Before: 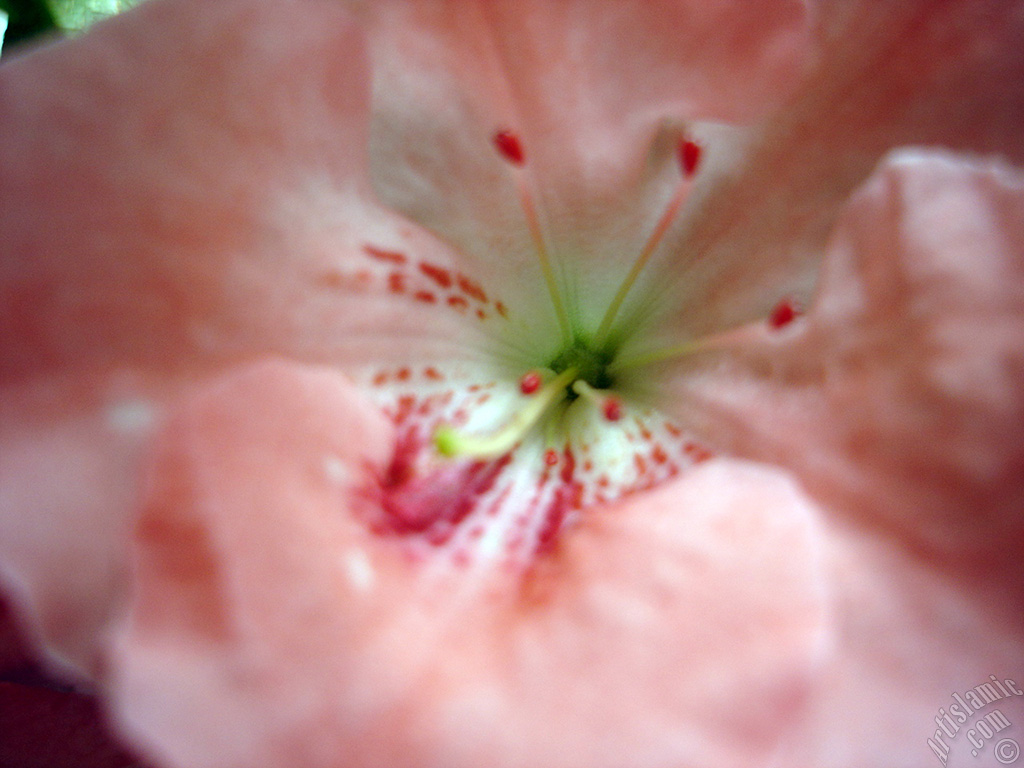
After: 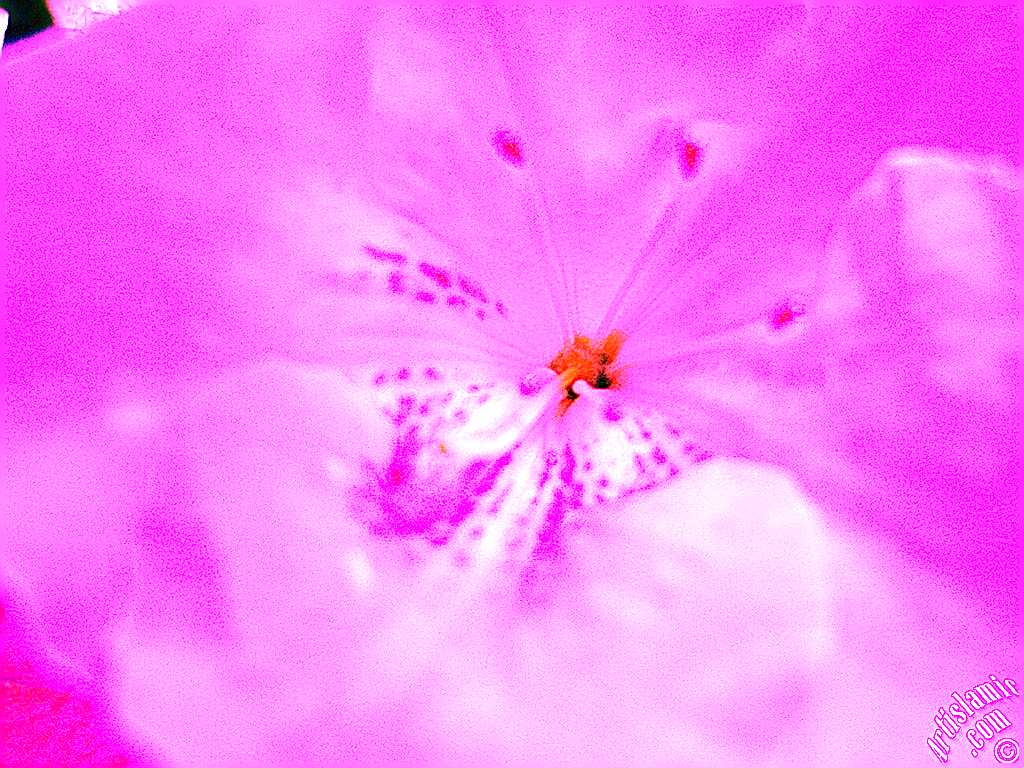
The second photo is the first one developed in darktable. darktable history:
white balance: red 8, blue 8
sharpen: on, module defaults
color balance: contrast fulcrum 17.78%
